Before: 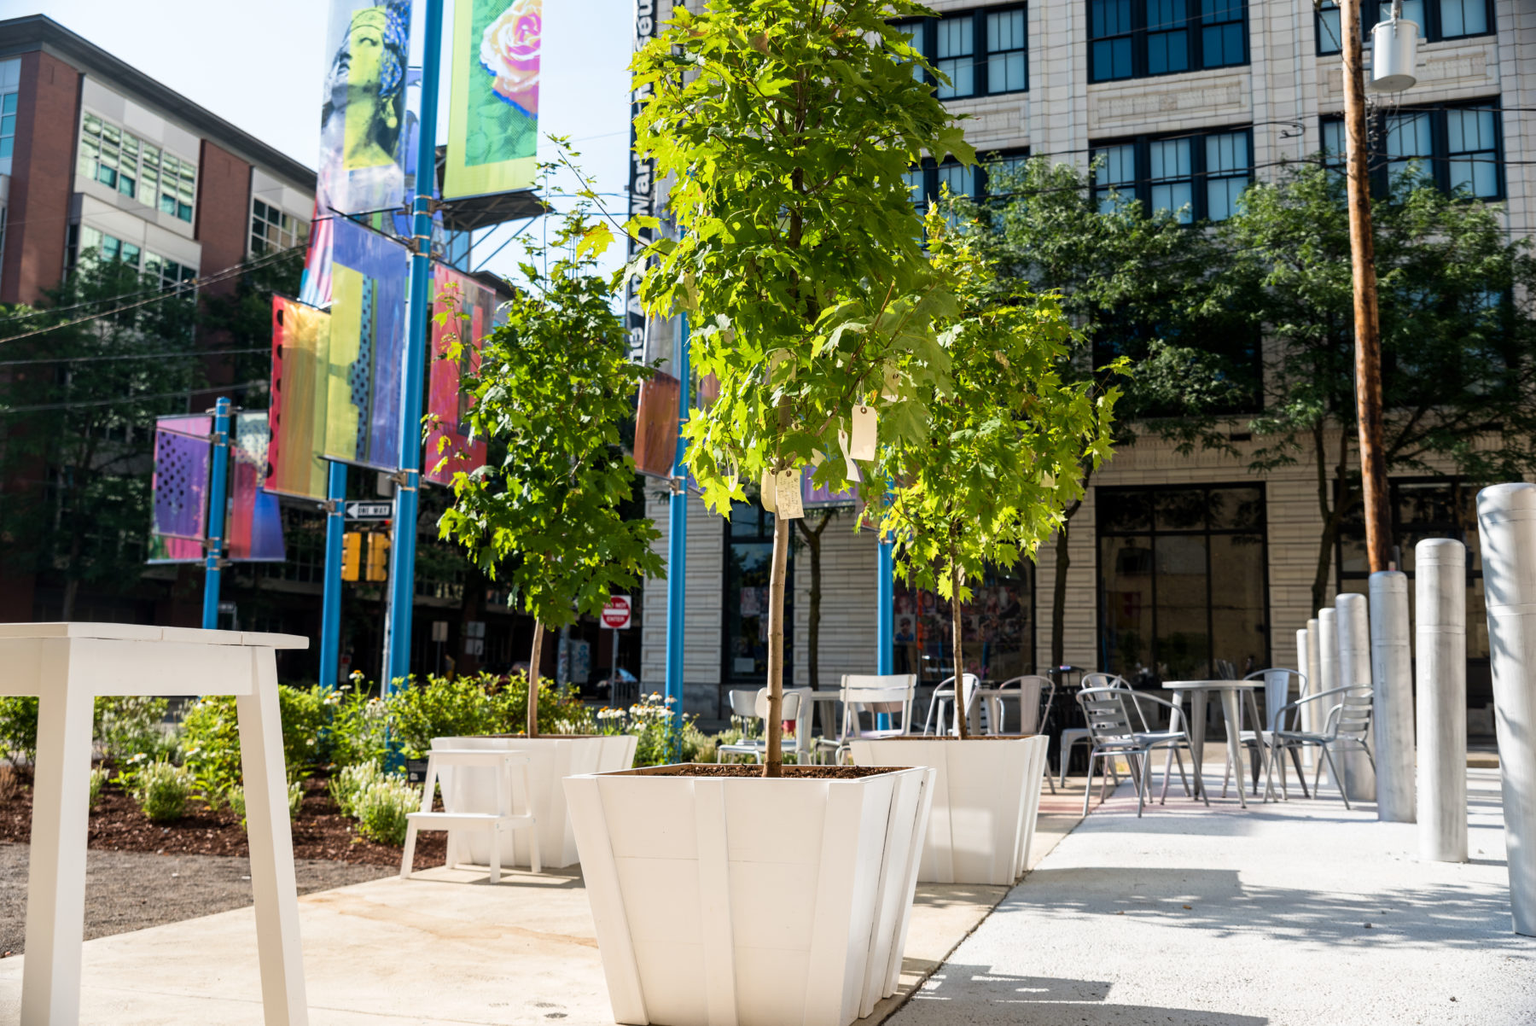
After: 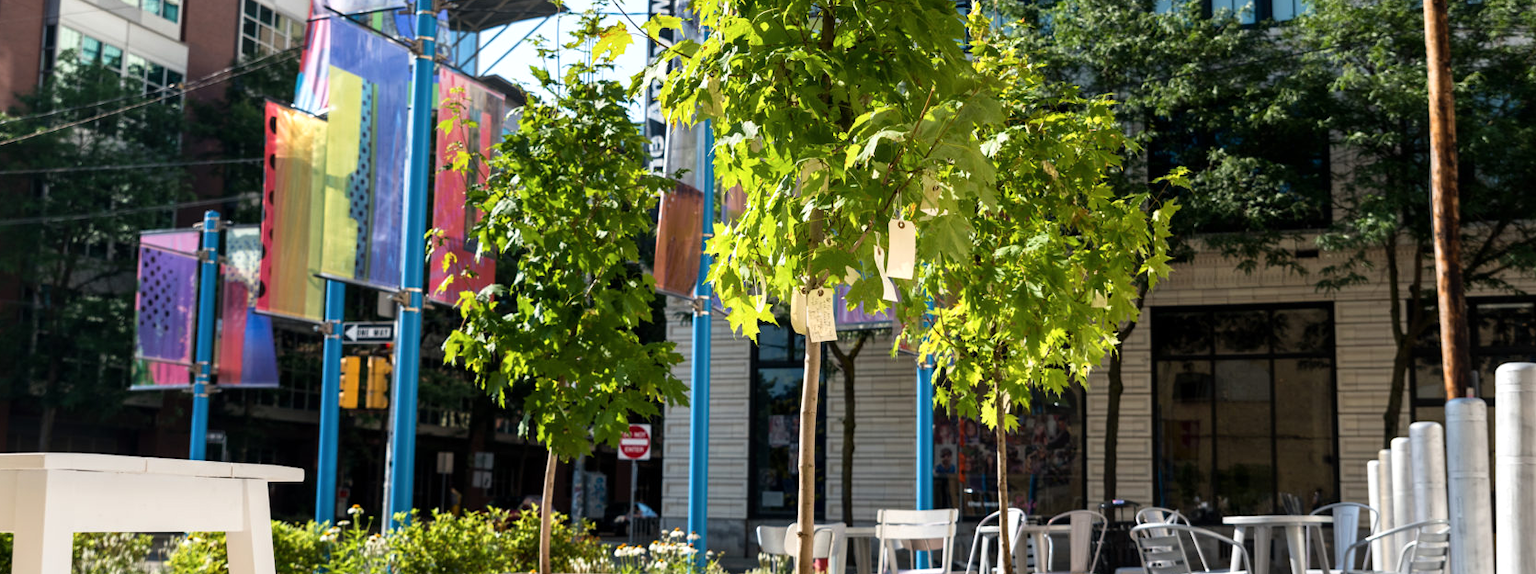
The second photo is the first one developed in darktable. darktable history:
crop: left 1.775%, top 19.647%, right 5.218%, bottom 28.199%
shadows and highlights: shadows -12.48, white point adjustment 3.96, highlights 27.43
